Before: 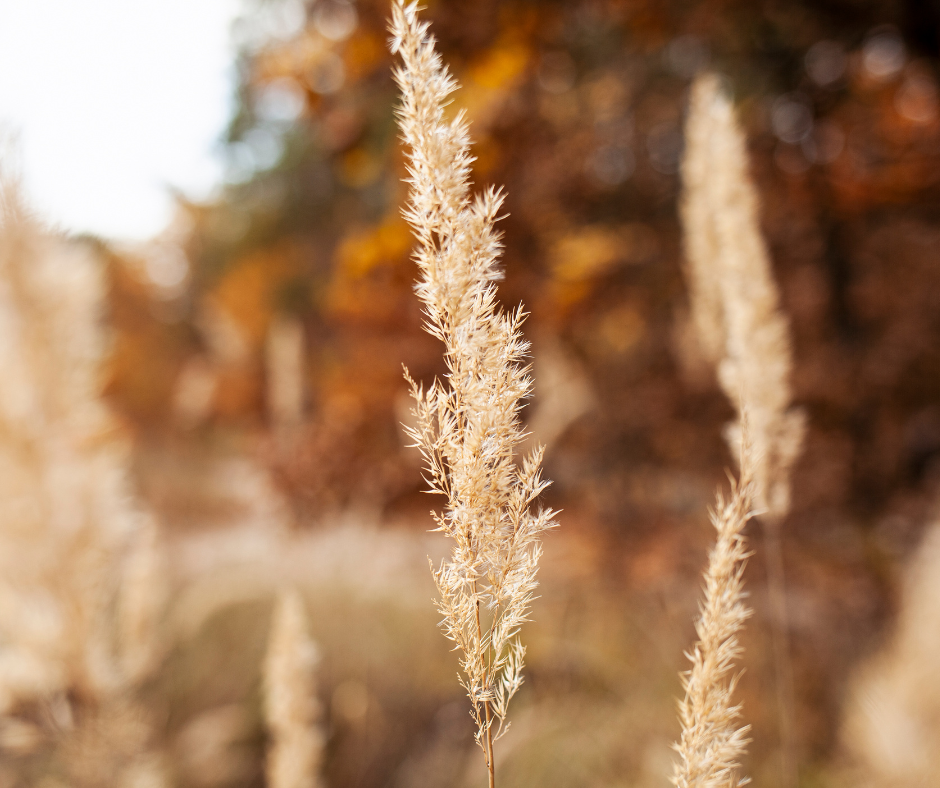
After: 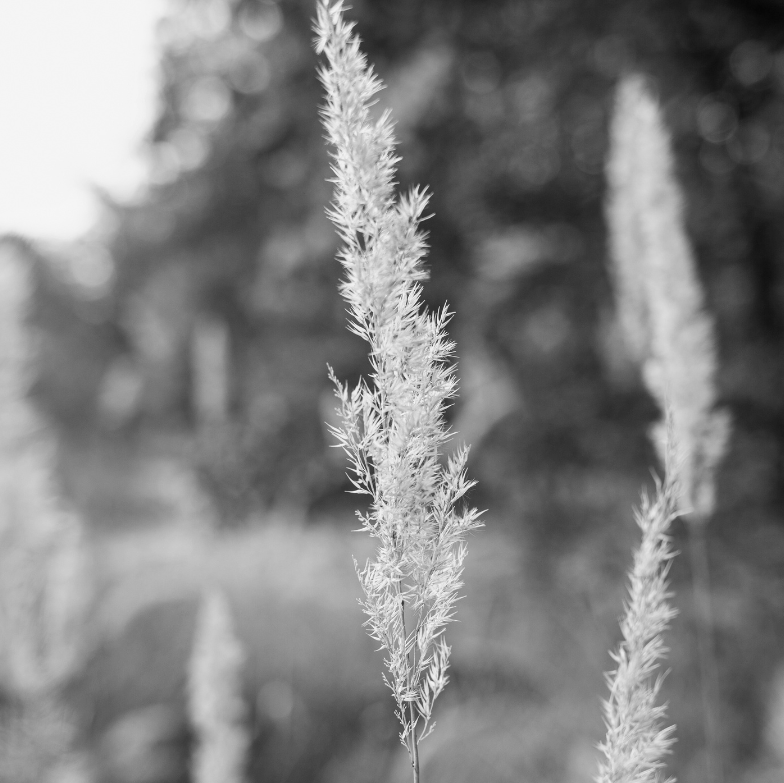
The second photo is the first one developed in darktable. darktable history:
monochrome: a -35.87, b 49.73, size 1.7
crop: left 8.026%, right 7.374%
